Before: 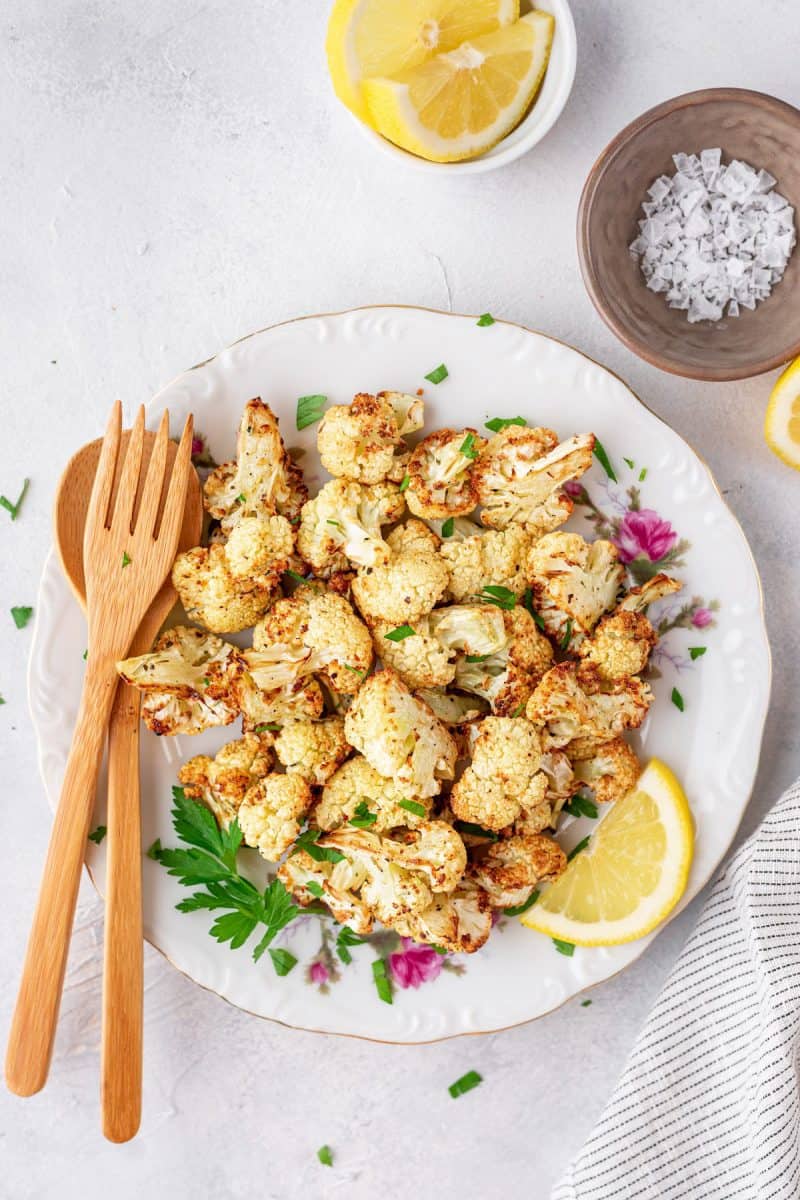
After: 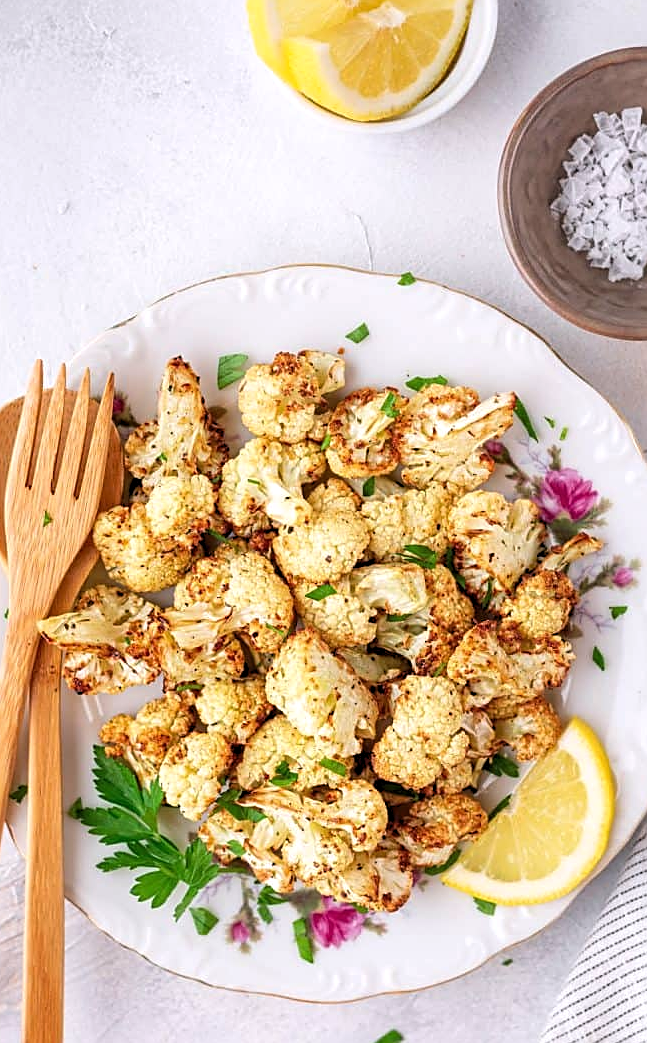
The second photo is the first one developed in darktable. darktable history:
crop: left 9.929%, top 3.475%, right 9.188%, bottom 9.529%
levels: levels [0.031, 0.5, 0.969]
sharpen: on, module defaults
white balance: red 1.009, blue 1.027
